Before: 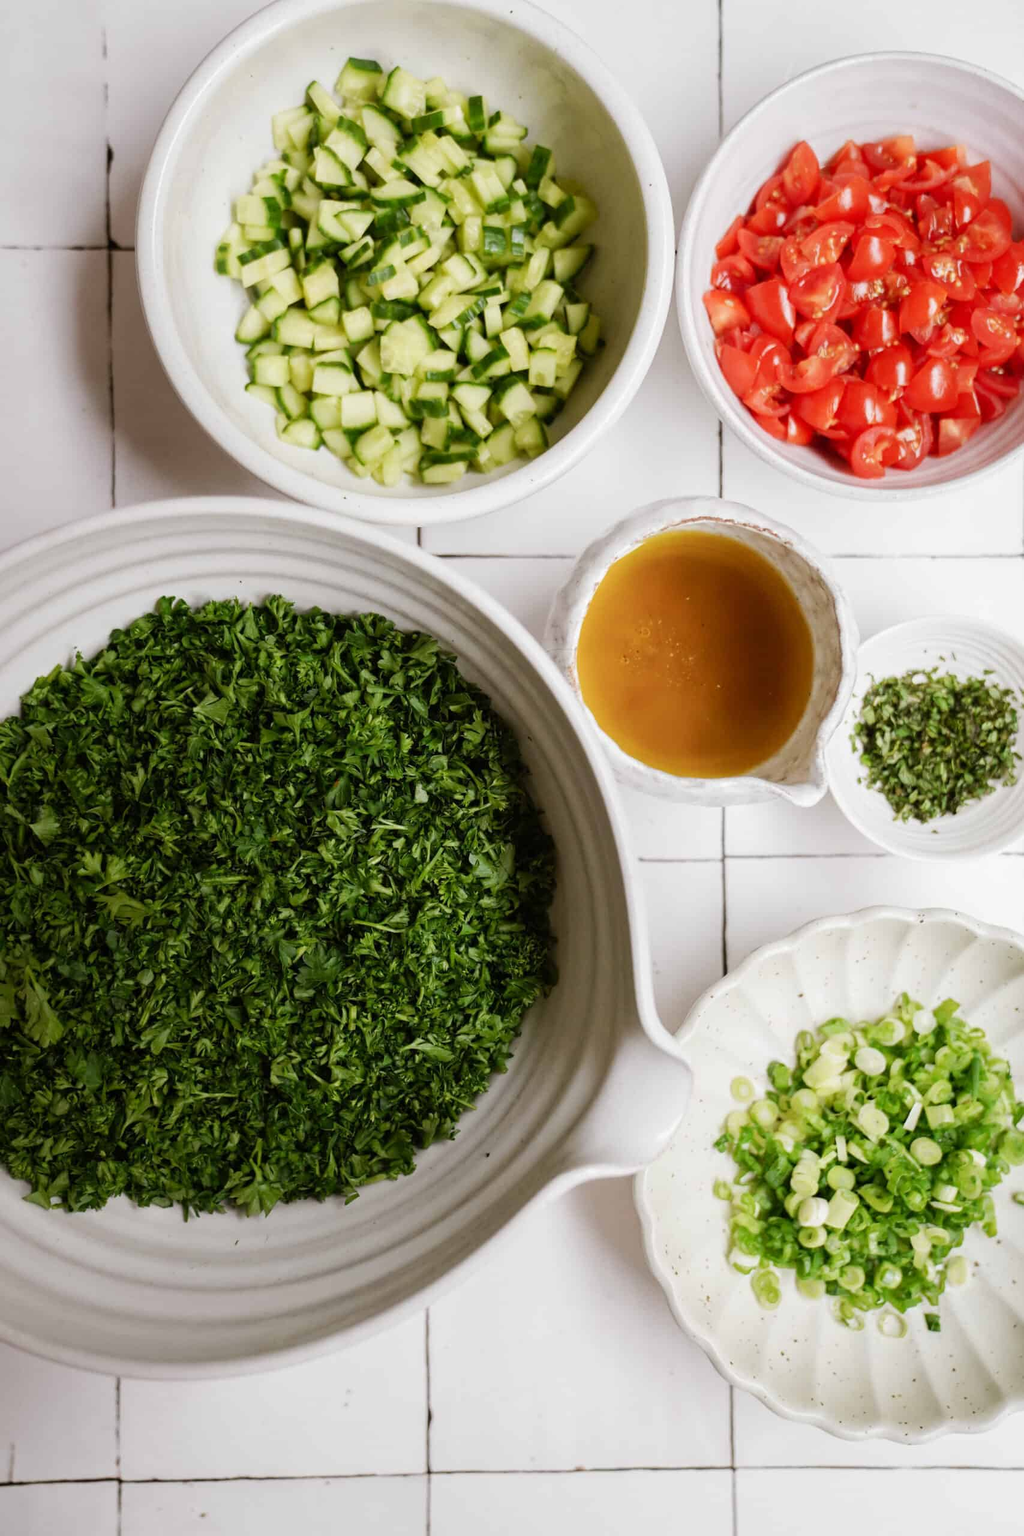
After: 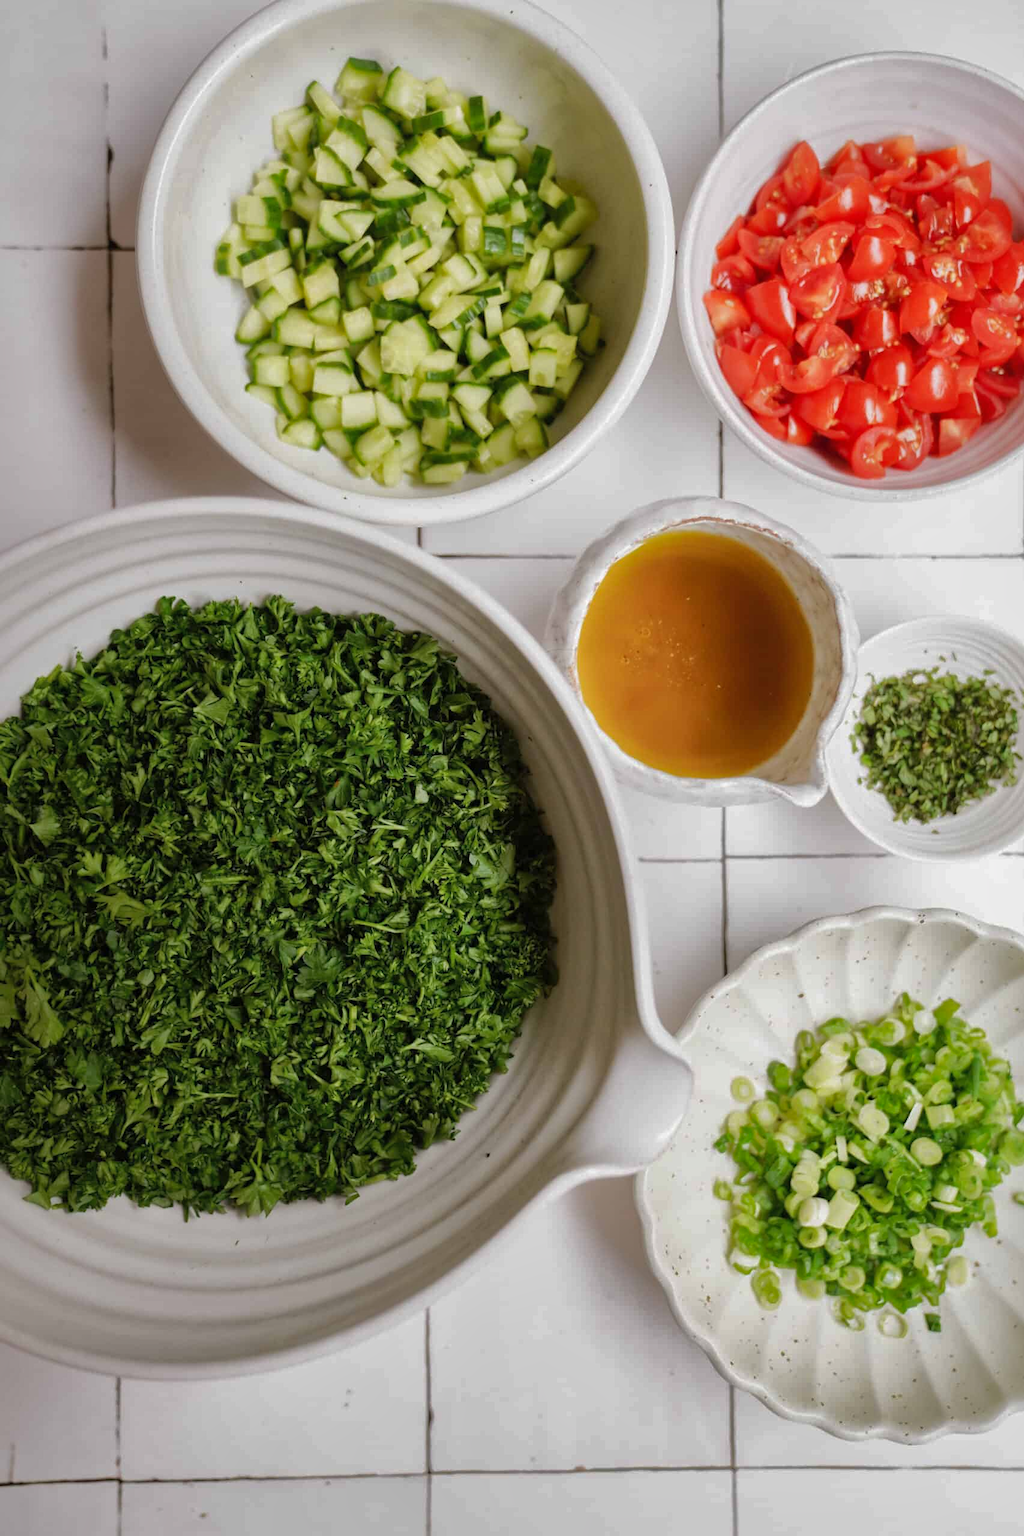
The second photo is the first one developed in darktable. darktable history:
shadows and highlights: shadows 40.17, highlights -59.78
